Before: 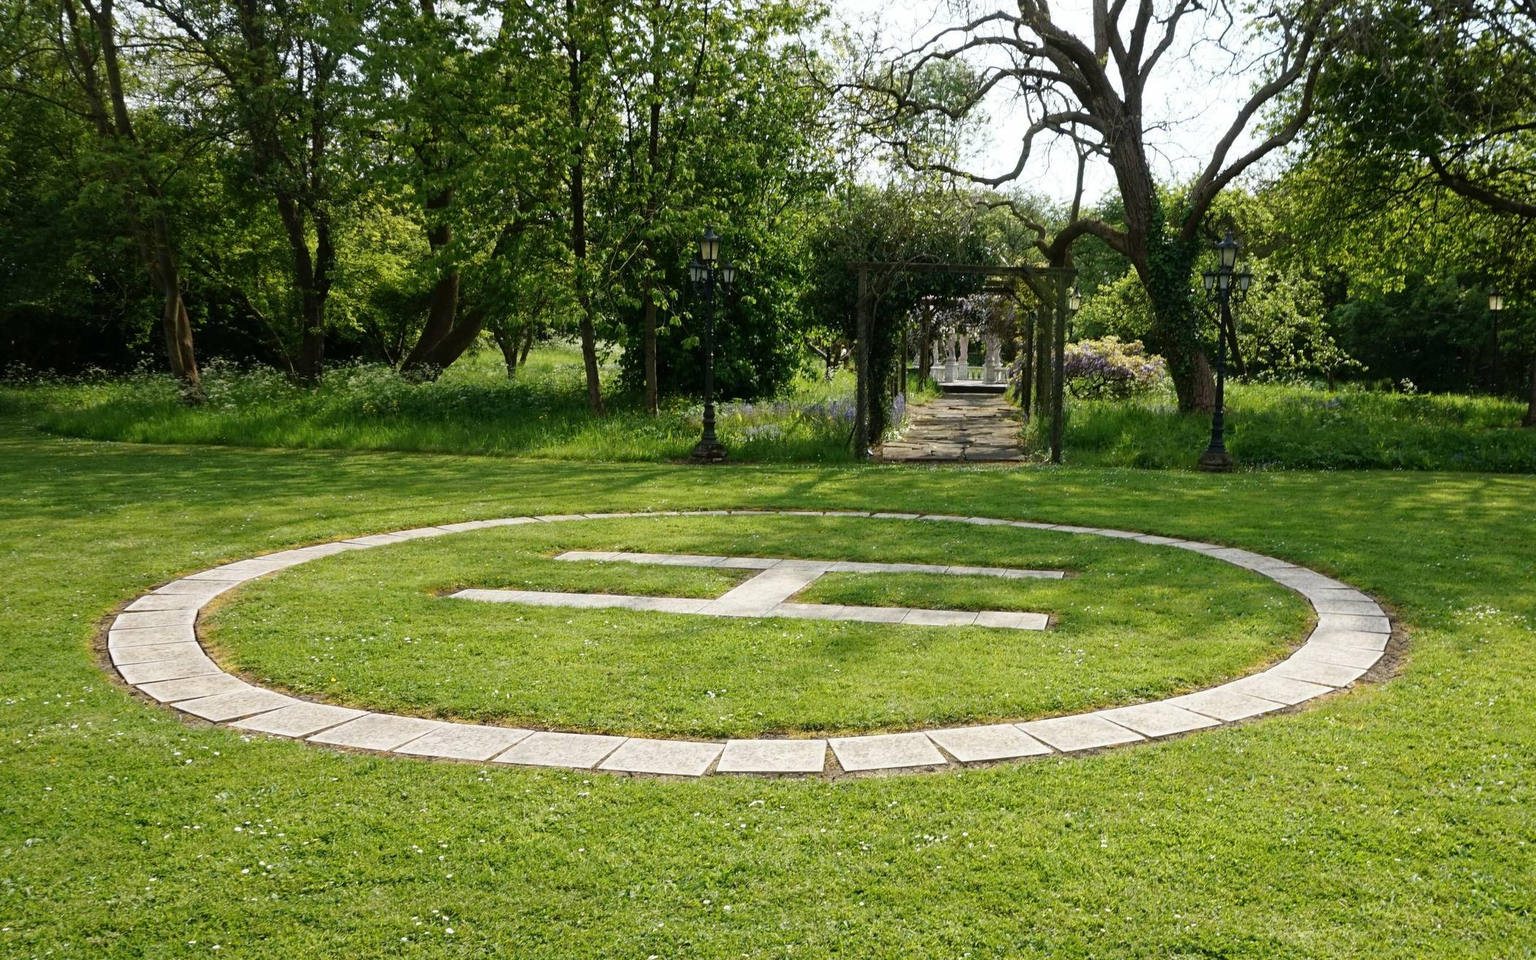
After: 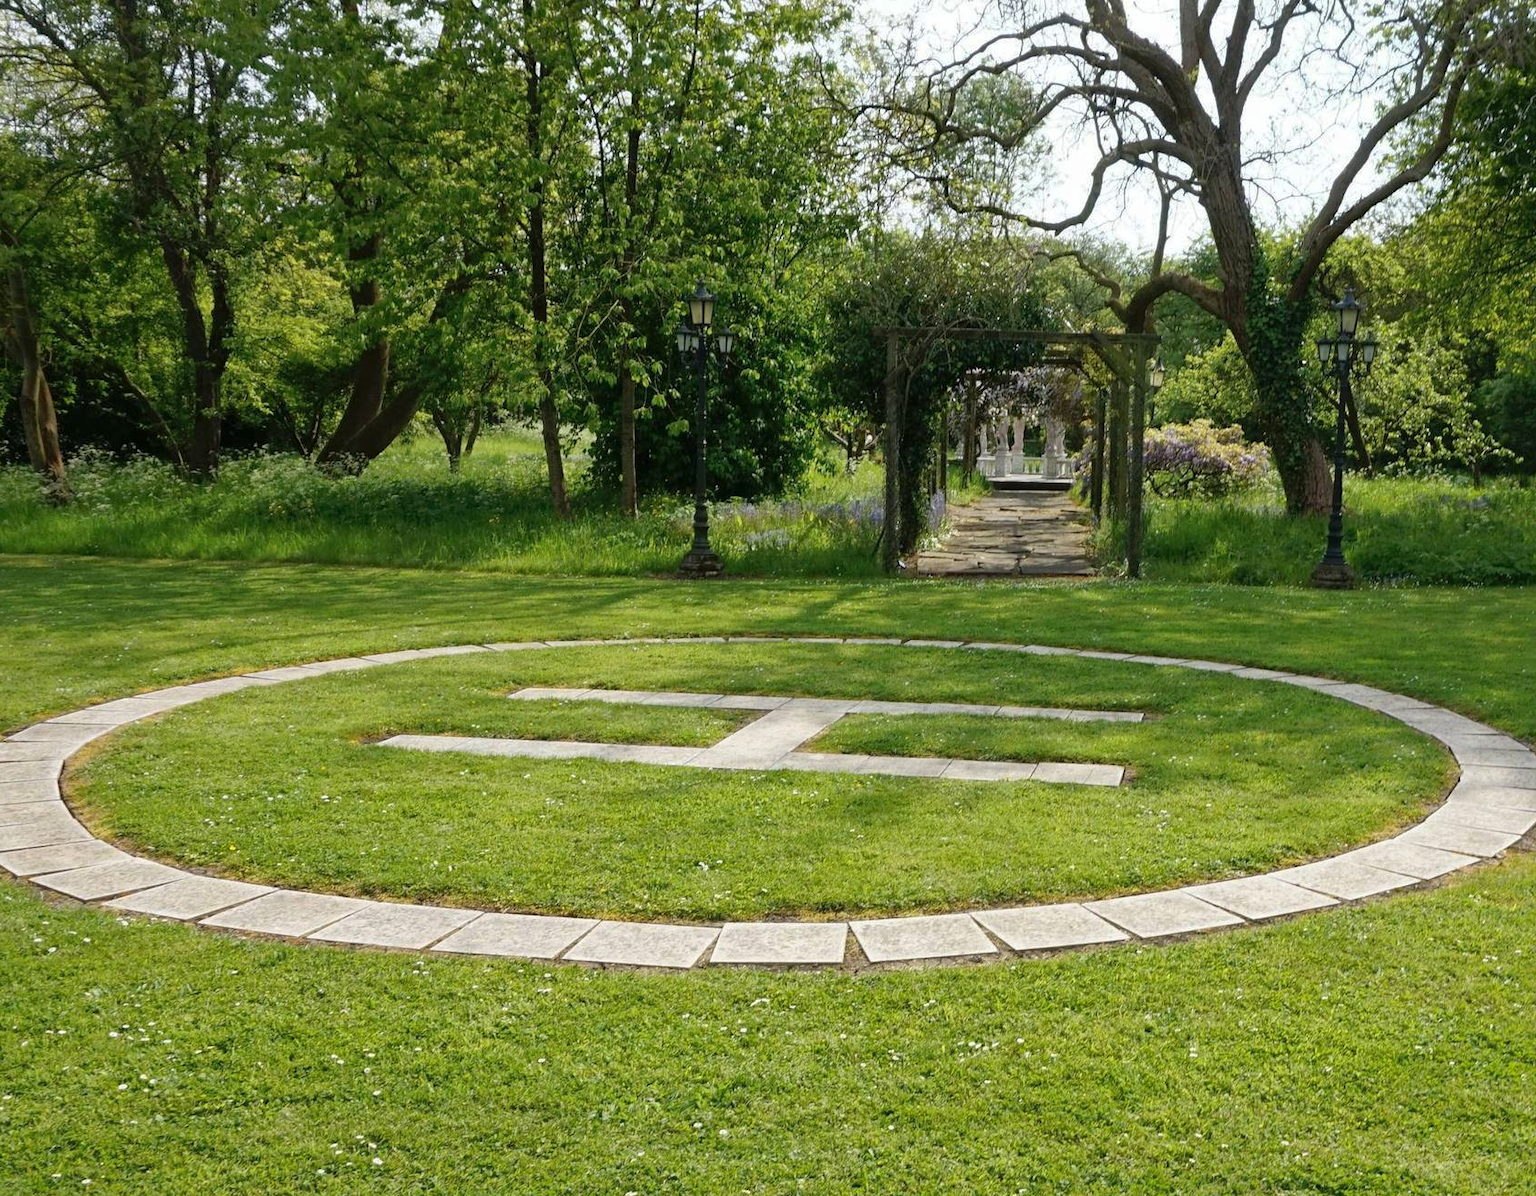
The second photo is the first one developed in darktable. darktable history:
crop and rotate: left 9.606%, right 10.165%
shadows and highlights: on, module defaults
